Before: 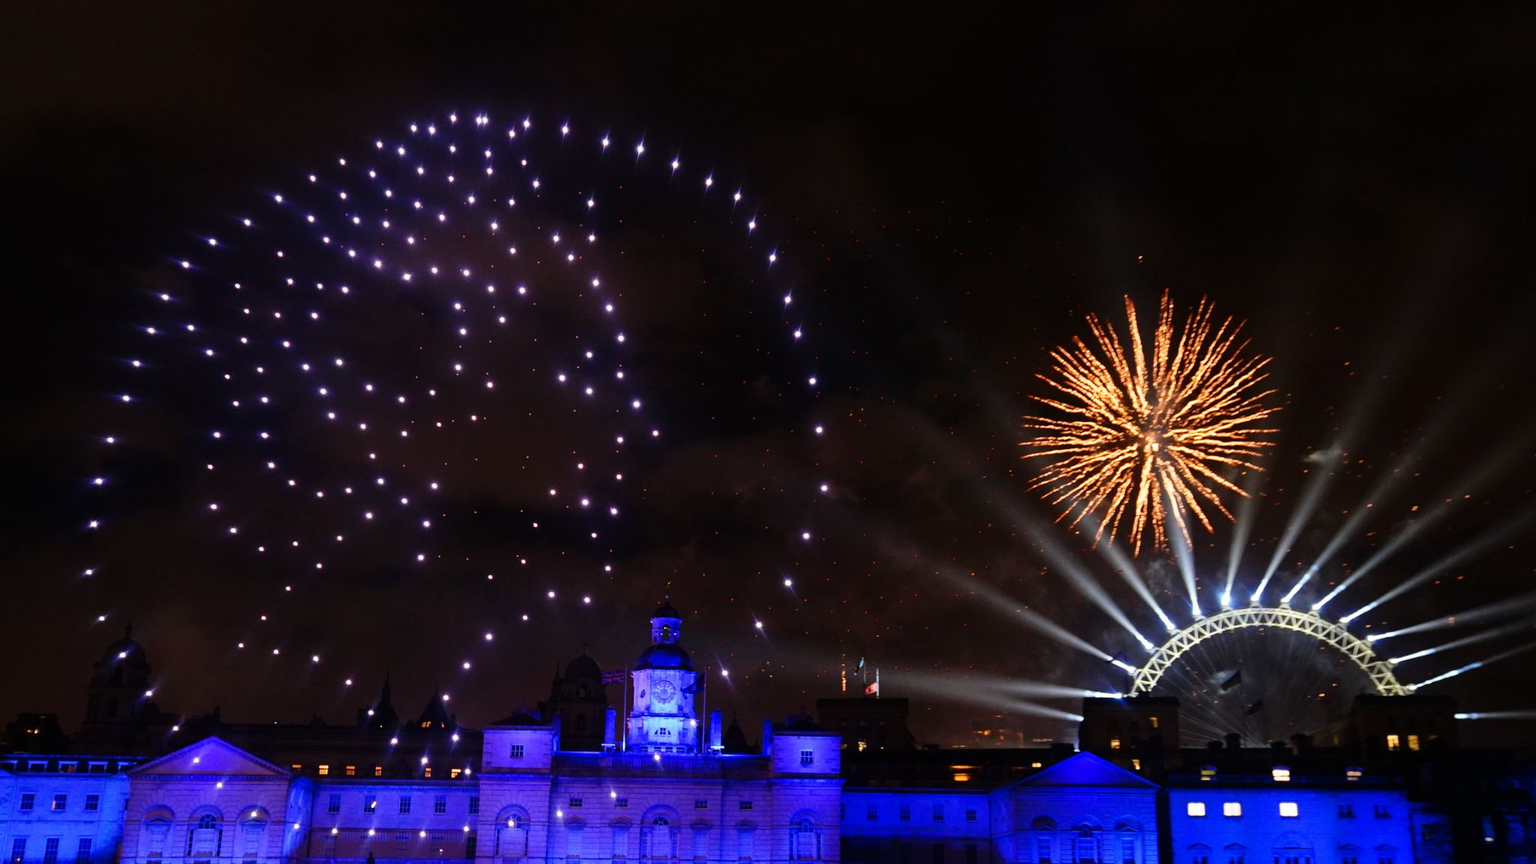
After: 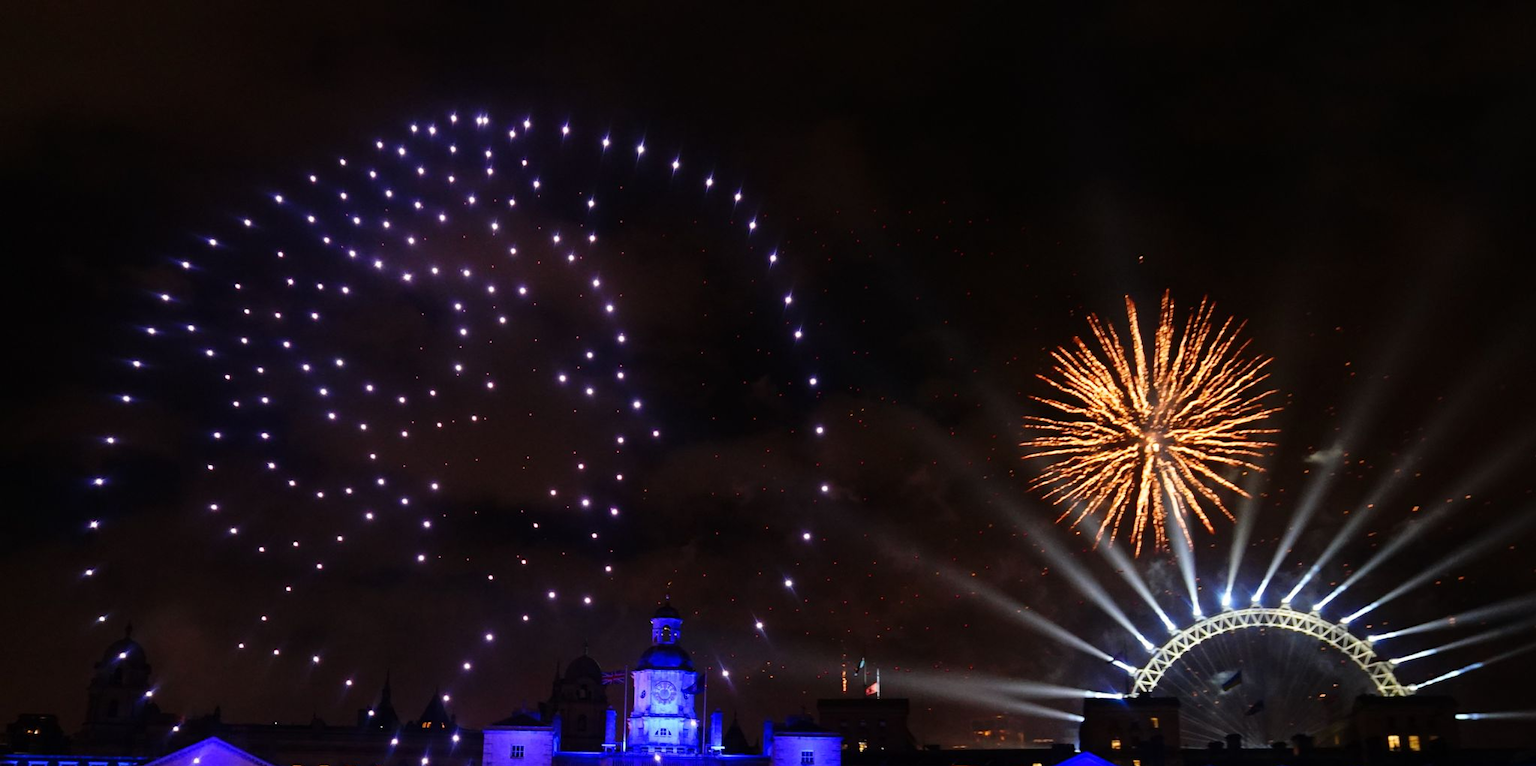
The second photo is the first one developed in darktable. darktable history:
crop and rotate: top 0%, bottom 11.352%
